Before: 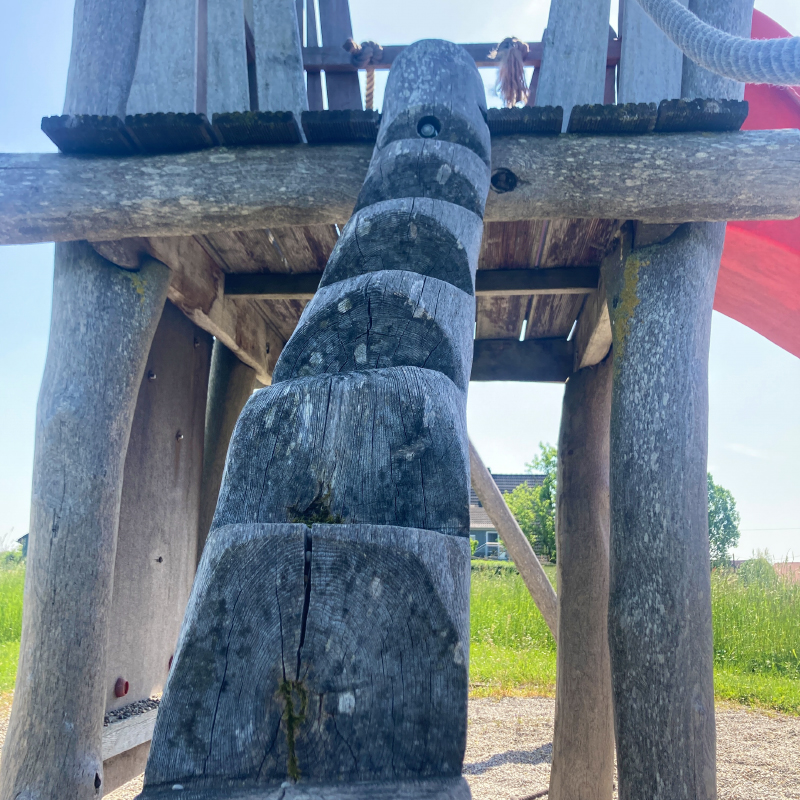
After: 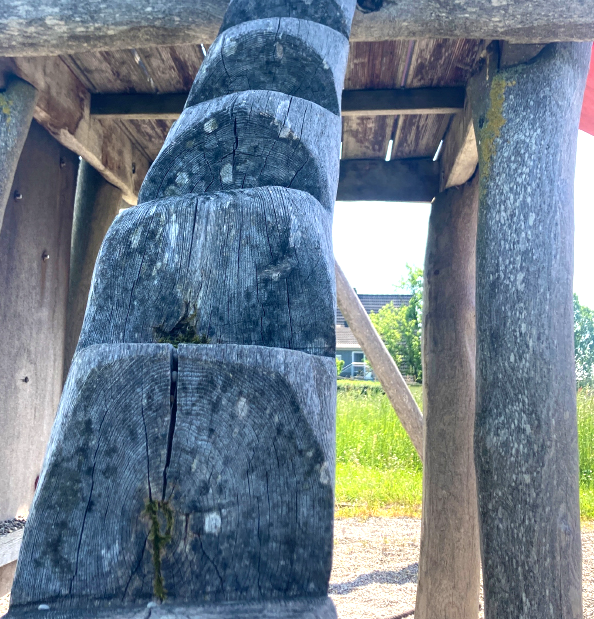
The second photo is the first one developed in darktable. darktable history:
local contrast: highlights 103%, shadows 102%, detail 120%, midtone range 0.2
crop: left 16.852%, top 22.591%, right 8.789%
exposure: exposure 0.6 EV, compensate exposure bias true, compensate highlight preservation false
